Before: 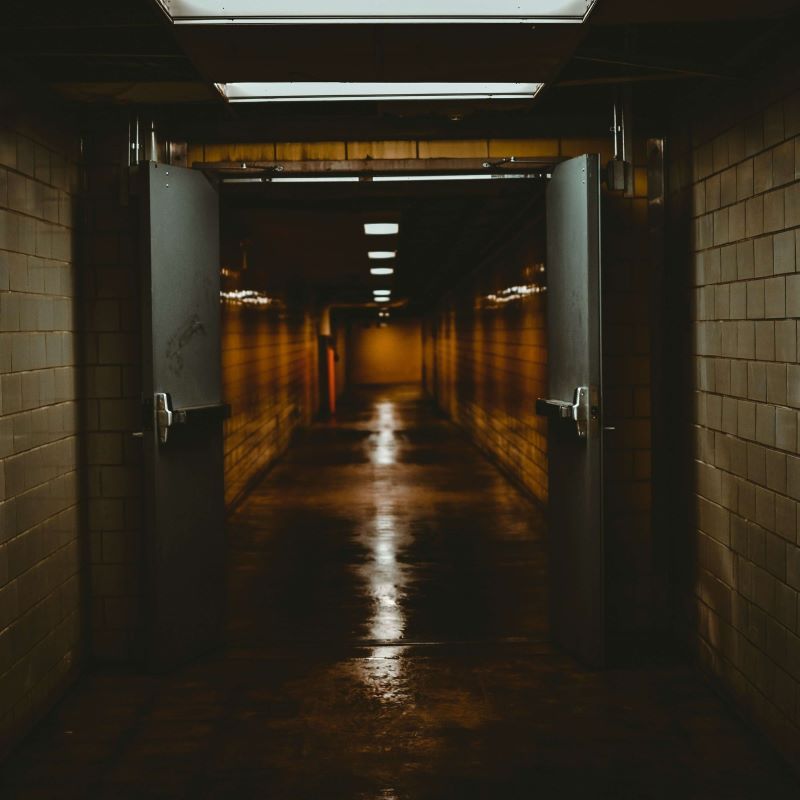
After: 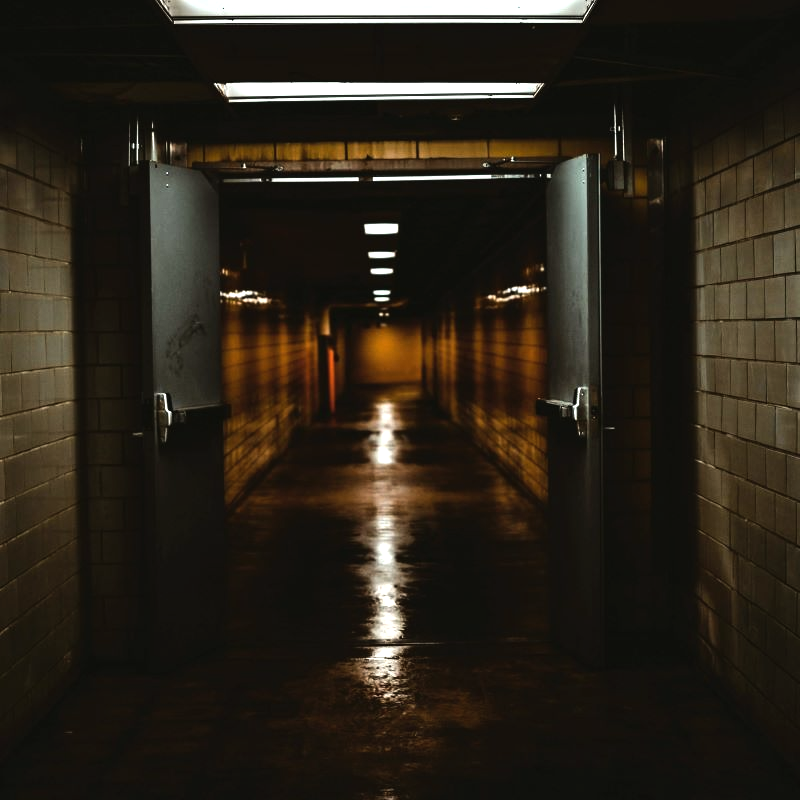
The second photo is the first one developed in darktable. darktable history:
tone equalizer: -8 EV -1.11 EV, -7 EV -1.04 EV, -6 EV -0.828 EV, -5 EV -0.541 EV, -3 EV 0.573 EV, -2 EV 0.846 EV, -1 EV 1 EV, +0 EV 1.06 EV, edges refinement/feathering 500, mask exposure compensation -1.57 EV, preserve details no
shadows and highlights: shadows 25.07, highlights -24.17
